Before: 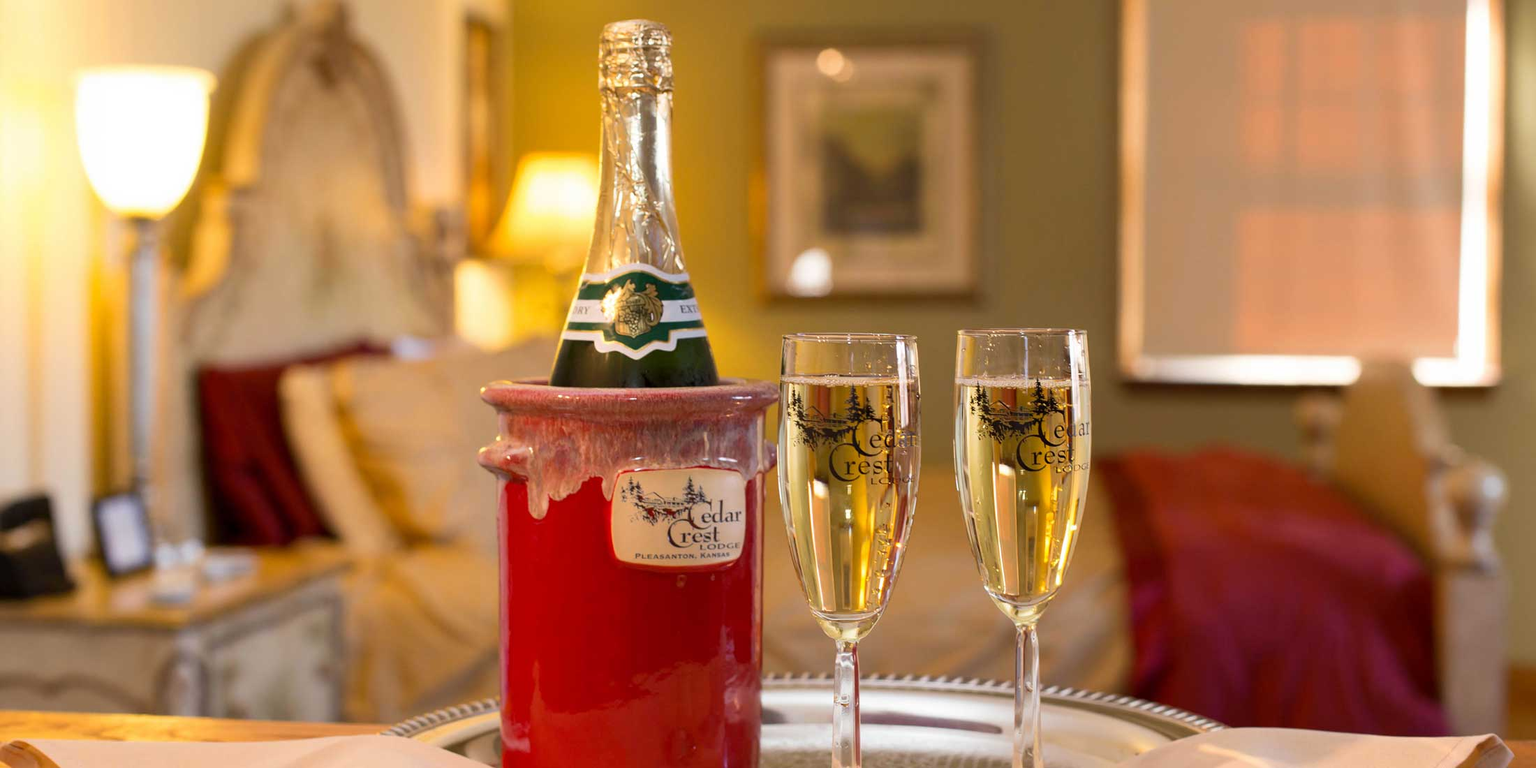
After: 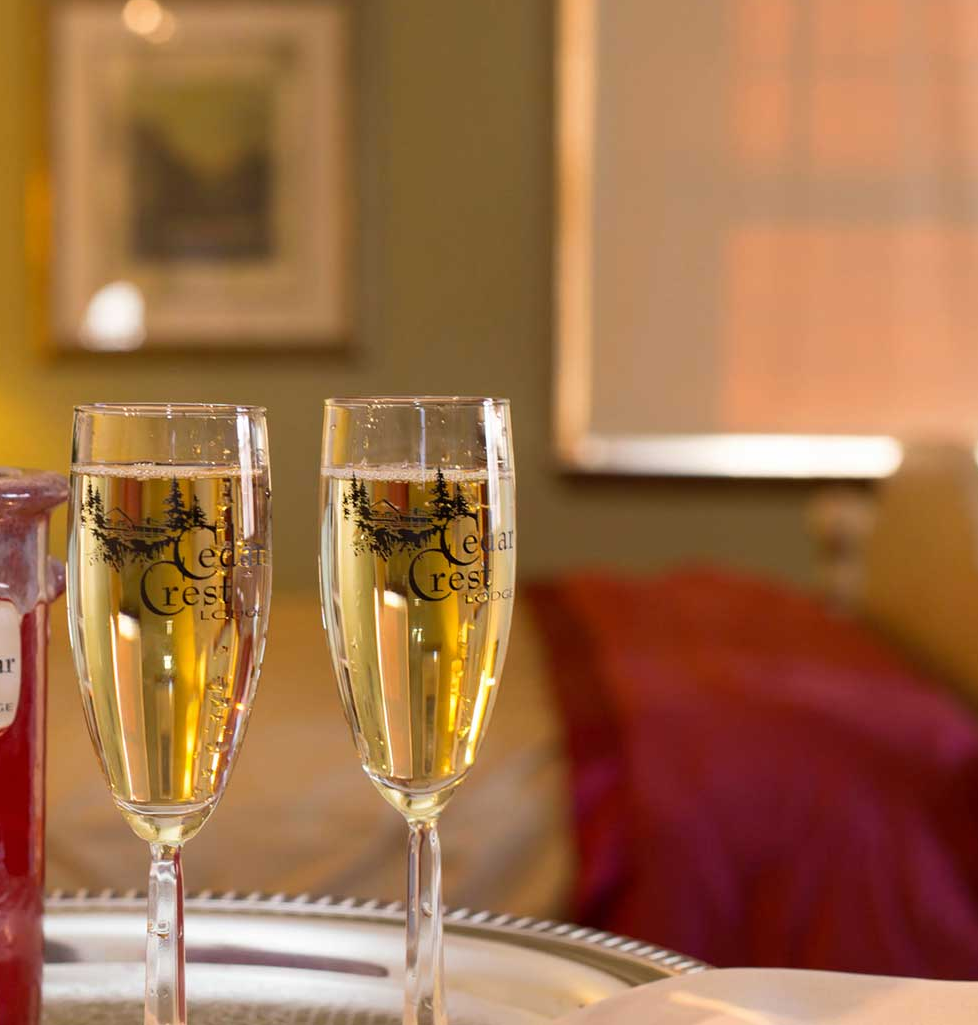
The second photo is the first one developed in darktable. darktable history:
crop: left 47.6%, top 6.794%, right 7.905%
